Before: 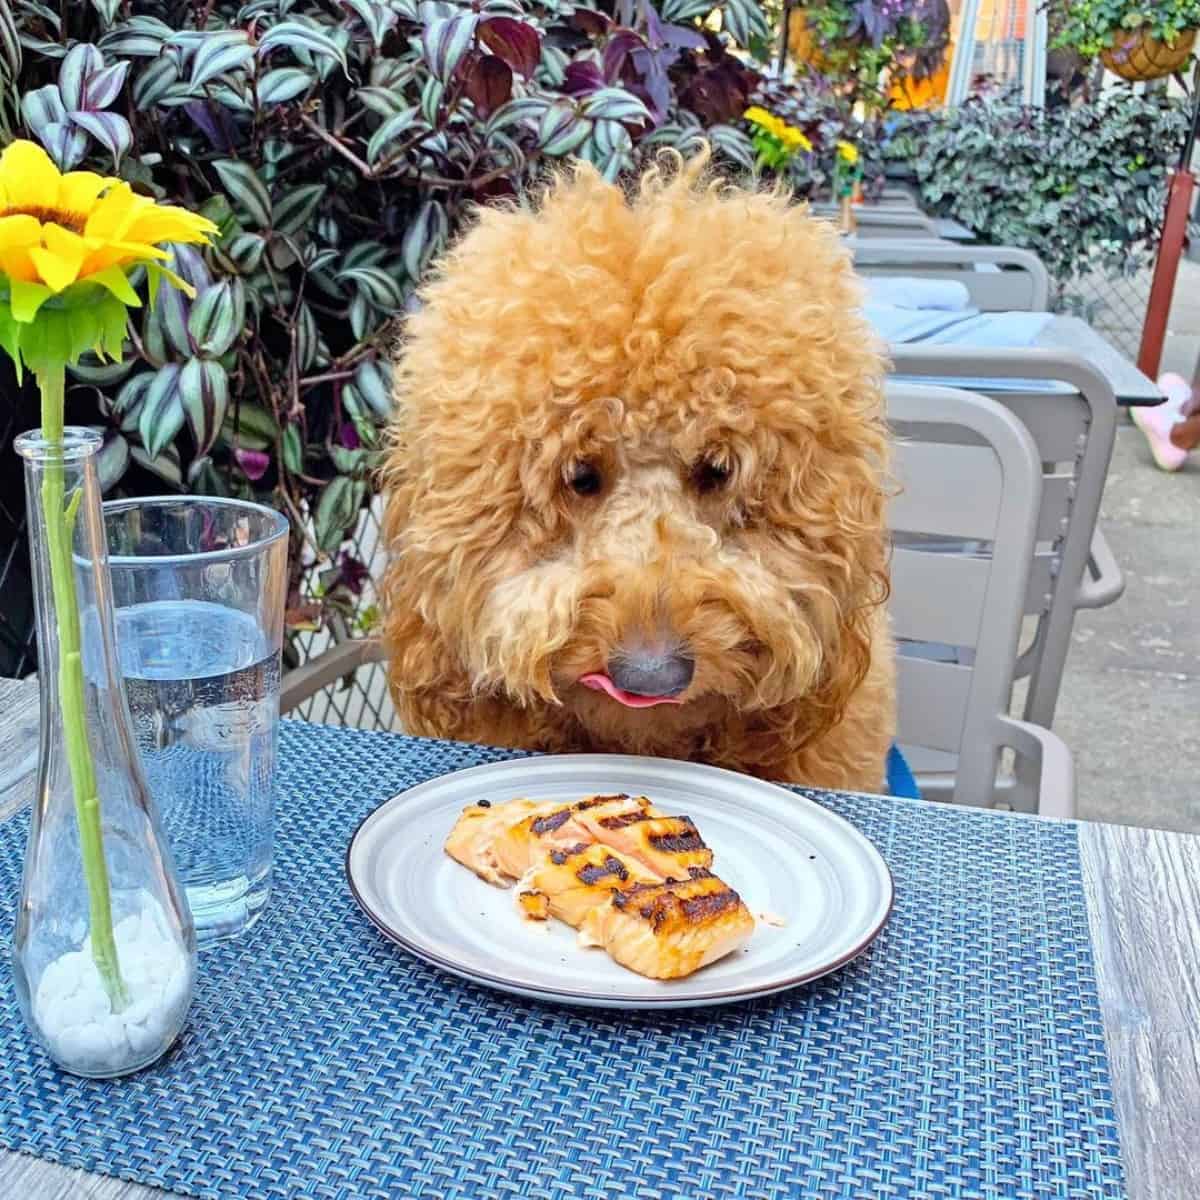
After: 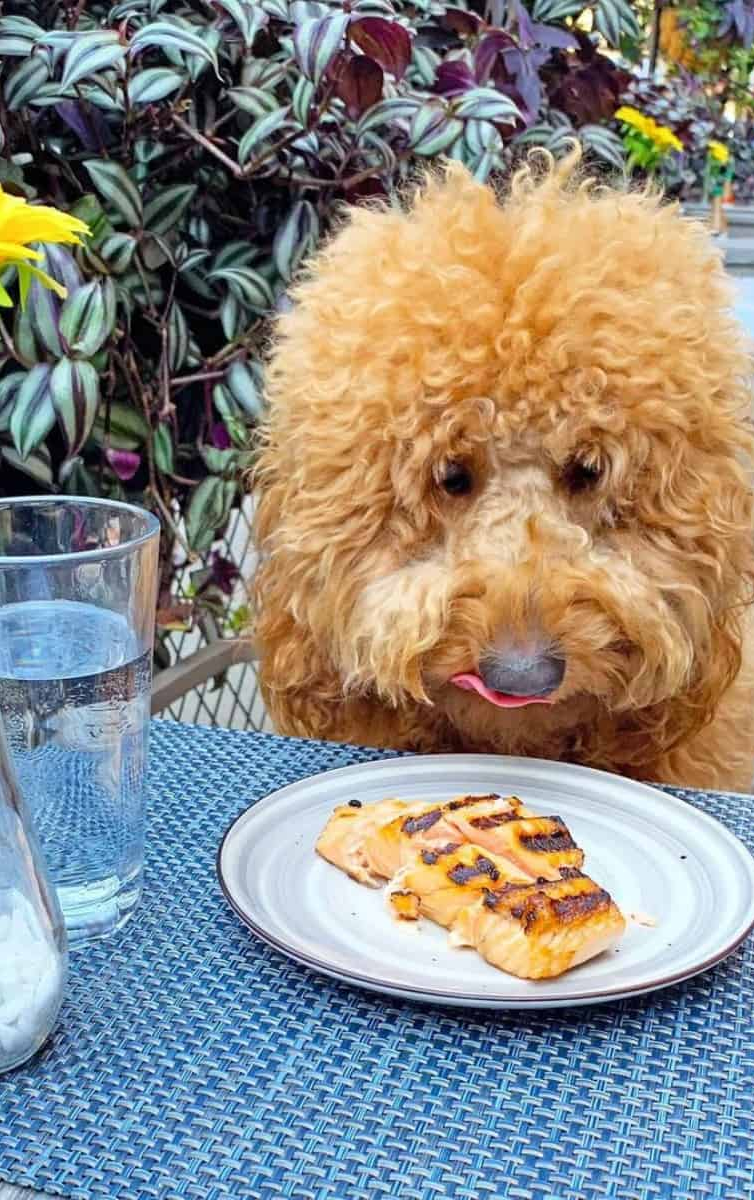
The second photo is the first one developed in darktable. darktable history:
crop: left 10.752%, right 26.343%
